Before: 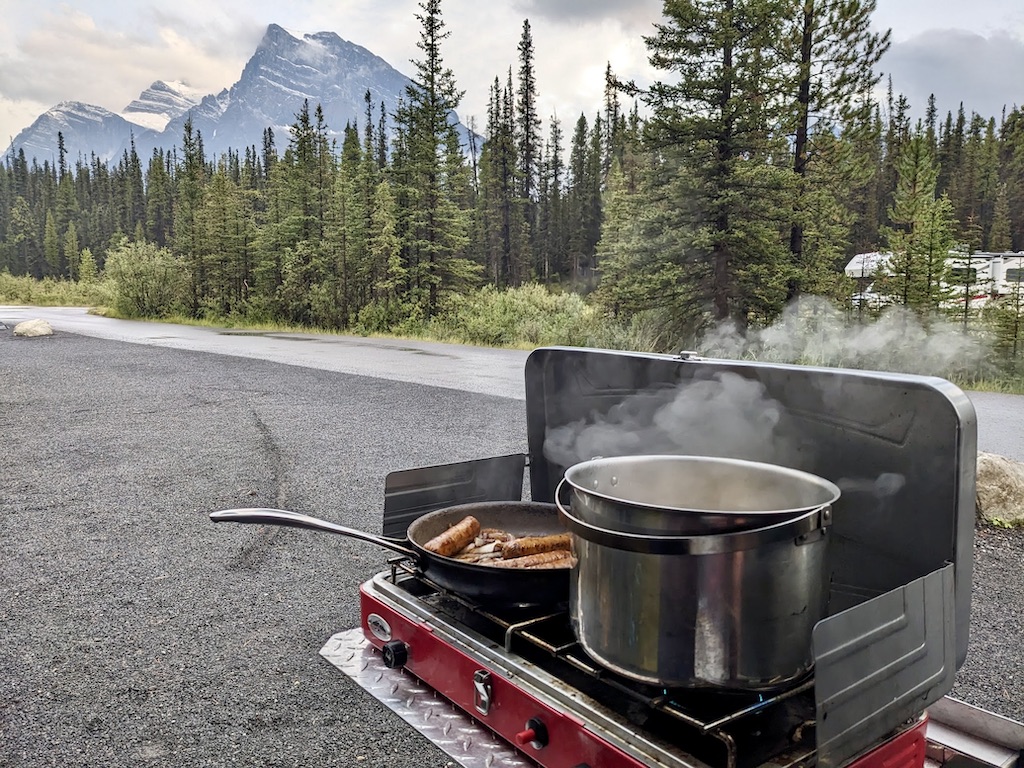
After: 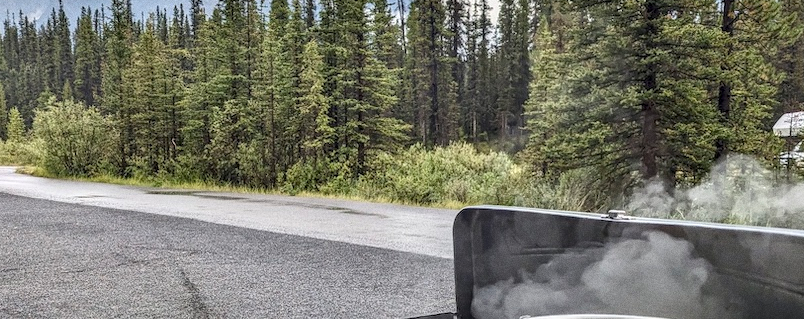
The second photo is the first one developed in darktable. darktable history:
crop: left 7.036%, top 18.398%, right 14.379%, bottom 40.043%
local contrast: detail 130%
grain: coarseness 0.09 ISO
